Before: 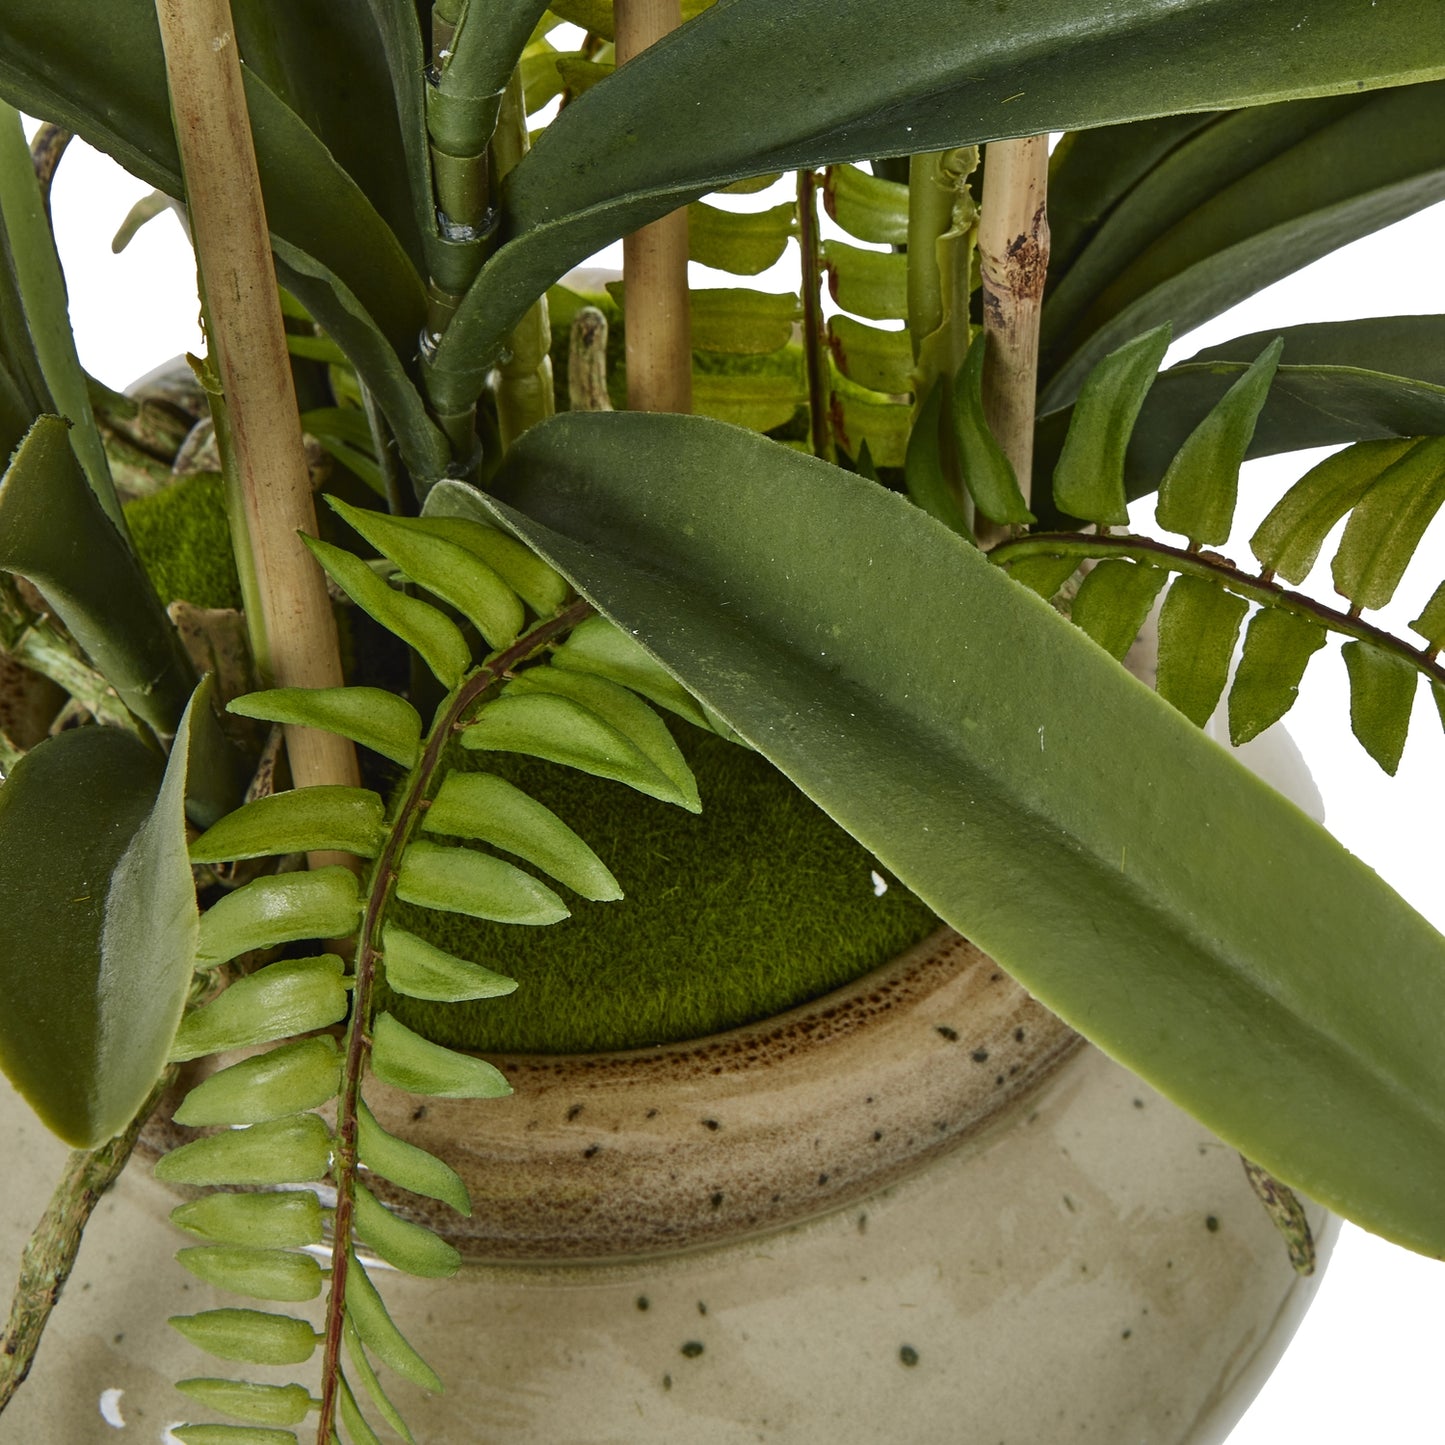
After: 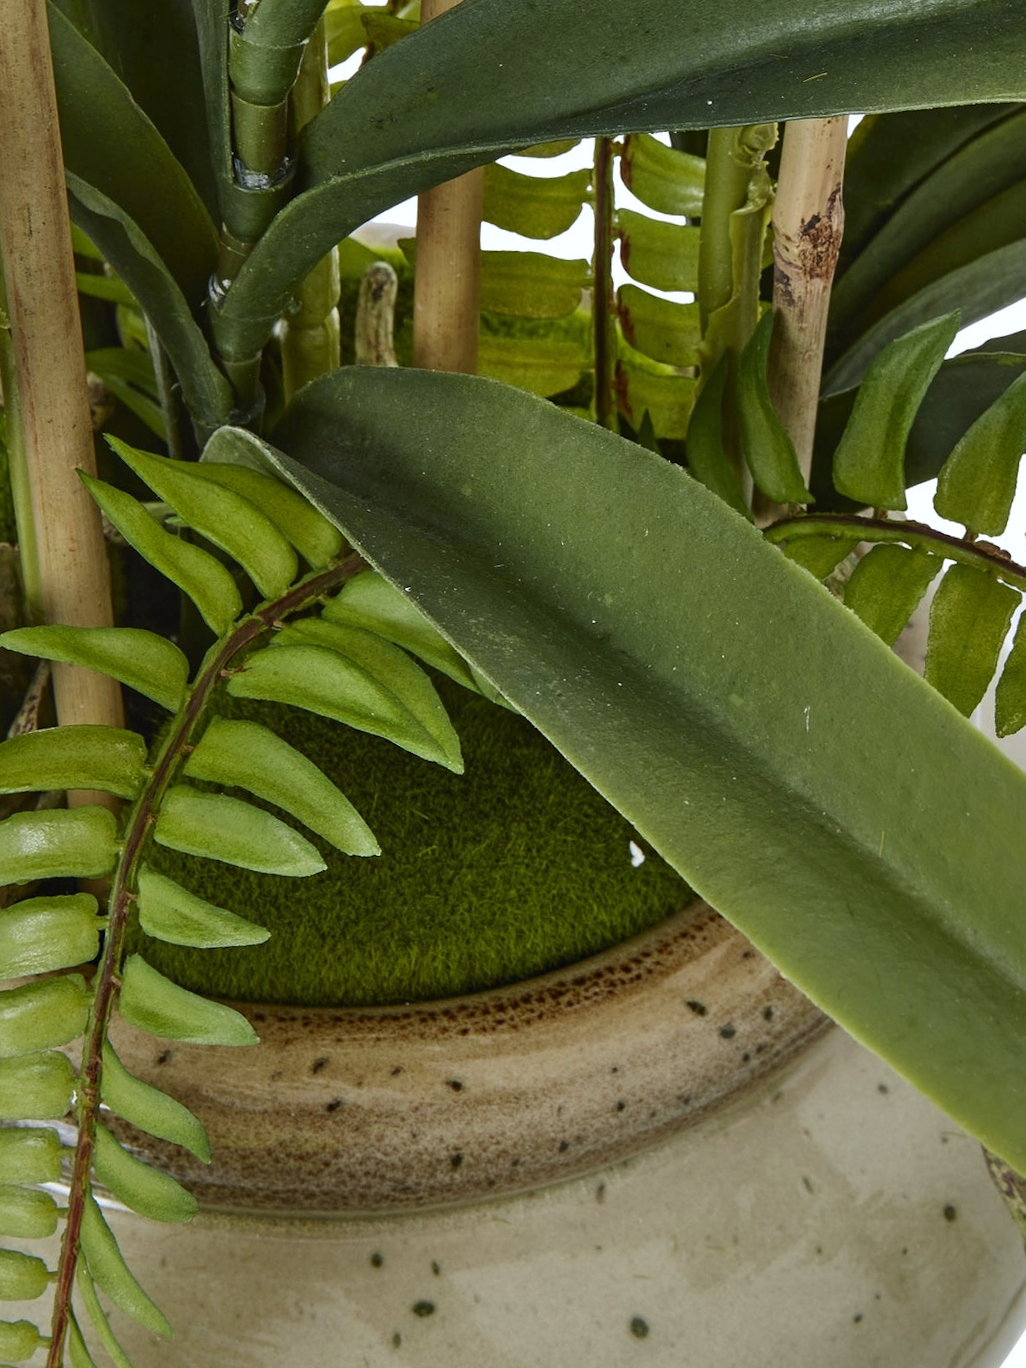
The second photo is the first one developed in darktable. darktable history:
crop and rotate: angle -3.27°, left 14.277%, top 0.028%, right 10.766%, bottom 0.028%
white balance: red 0.98, blue 1.034
